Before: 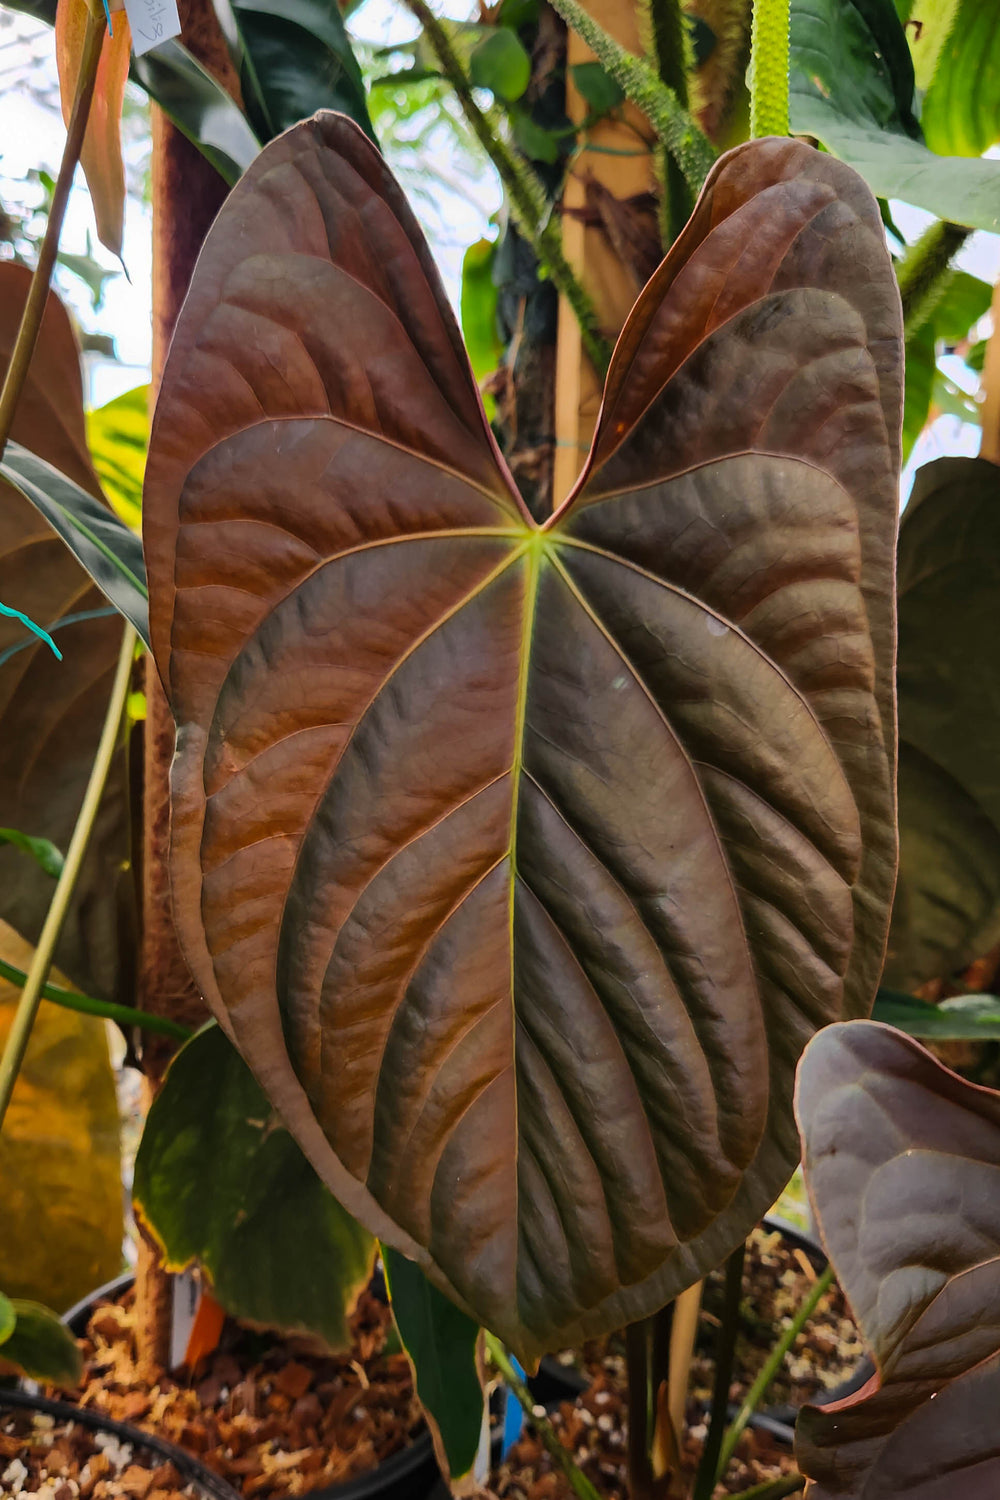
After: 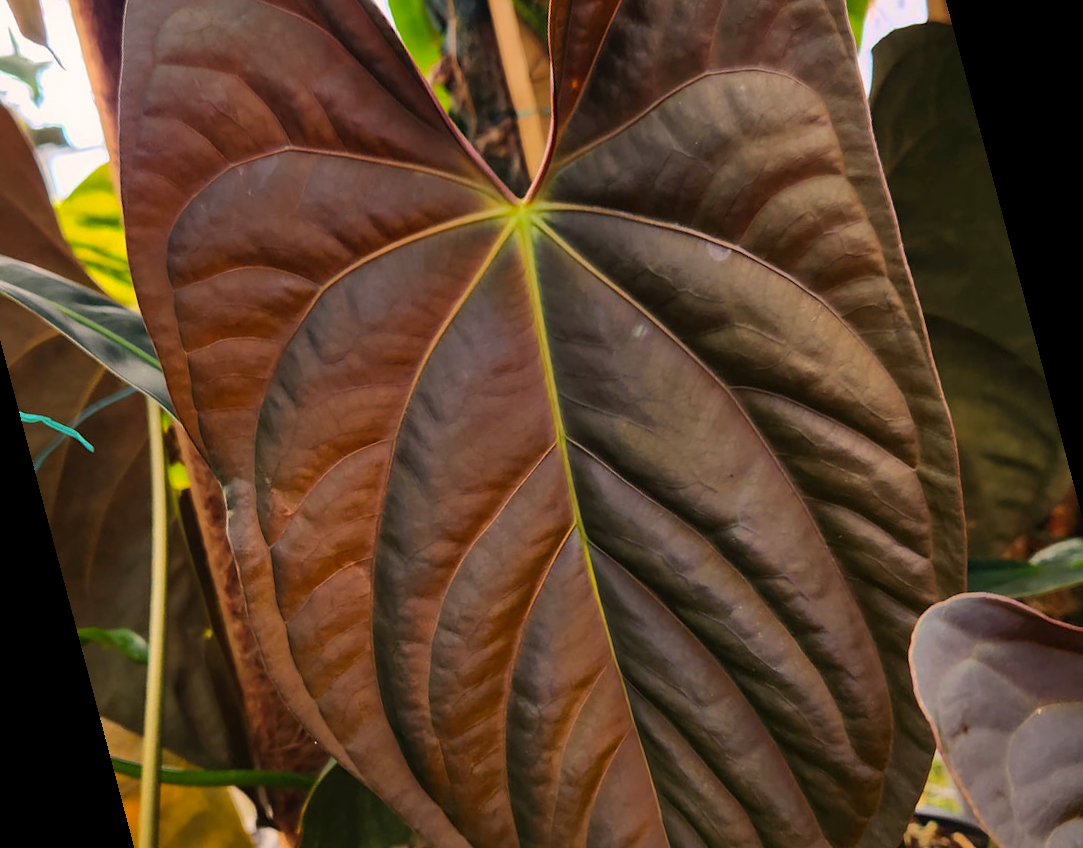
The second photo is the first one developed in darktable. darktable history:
bloom: size 3%, threshold 100%, strength 0%
color correction: highlights a* 5.81, highlights b* 4.84
rotate and perspective: rotation -14.8°, crop left 0.1, crop right 0.903, crop top 0.25, crop bottom 0.748
